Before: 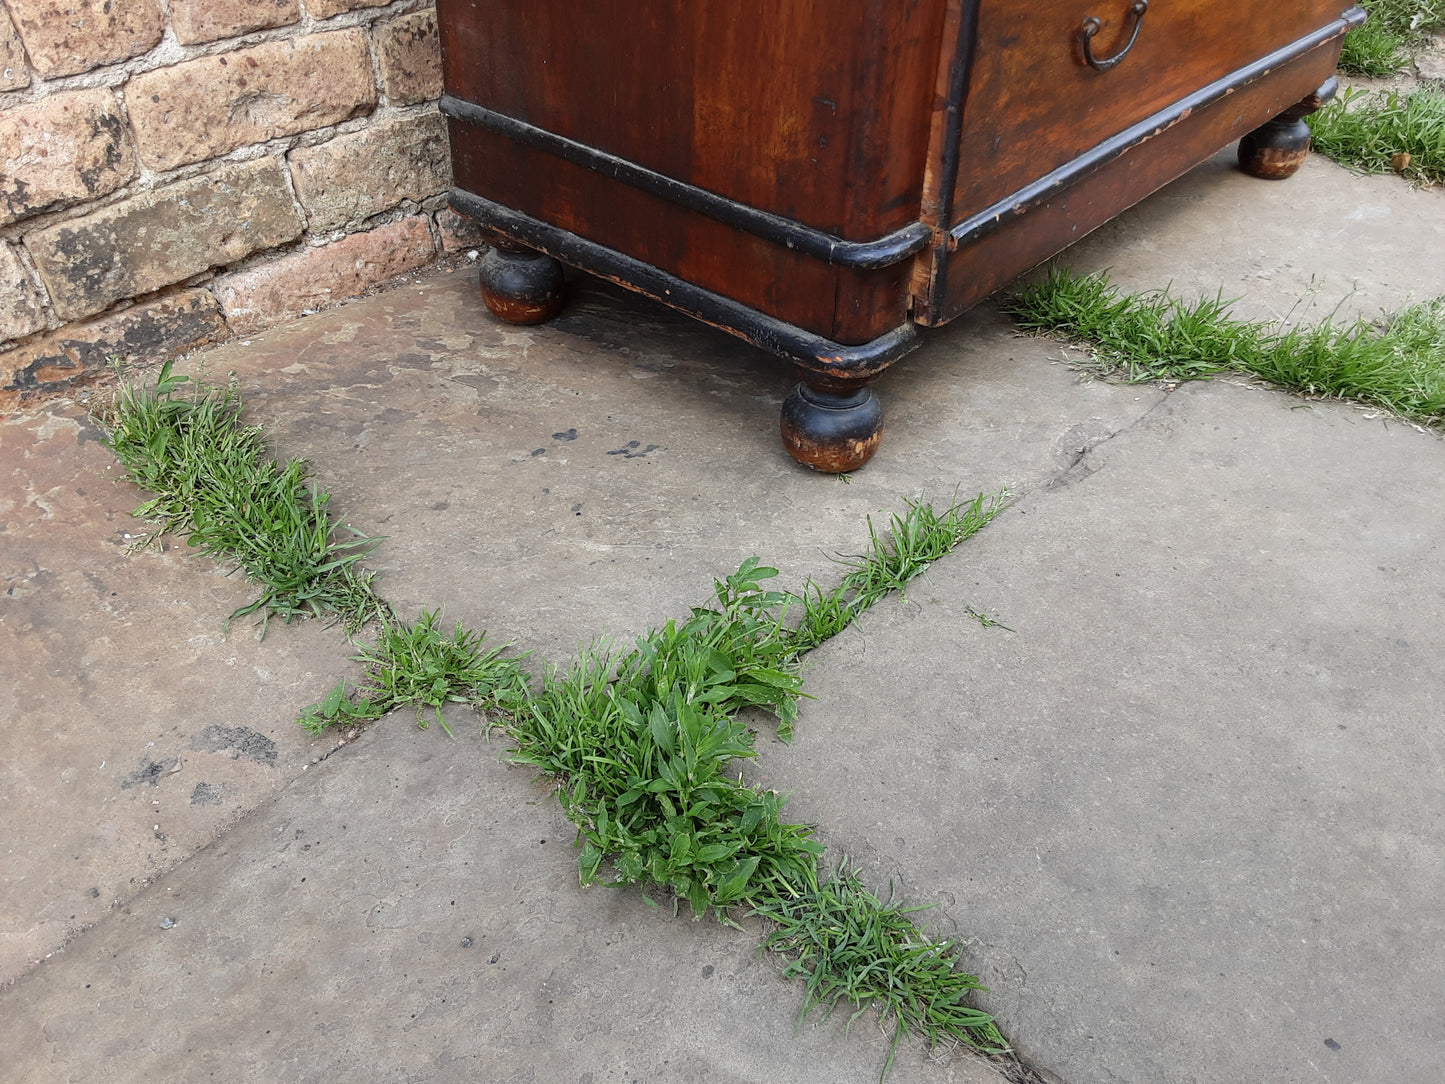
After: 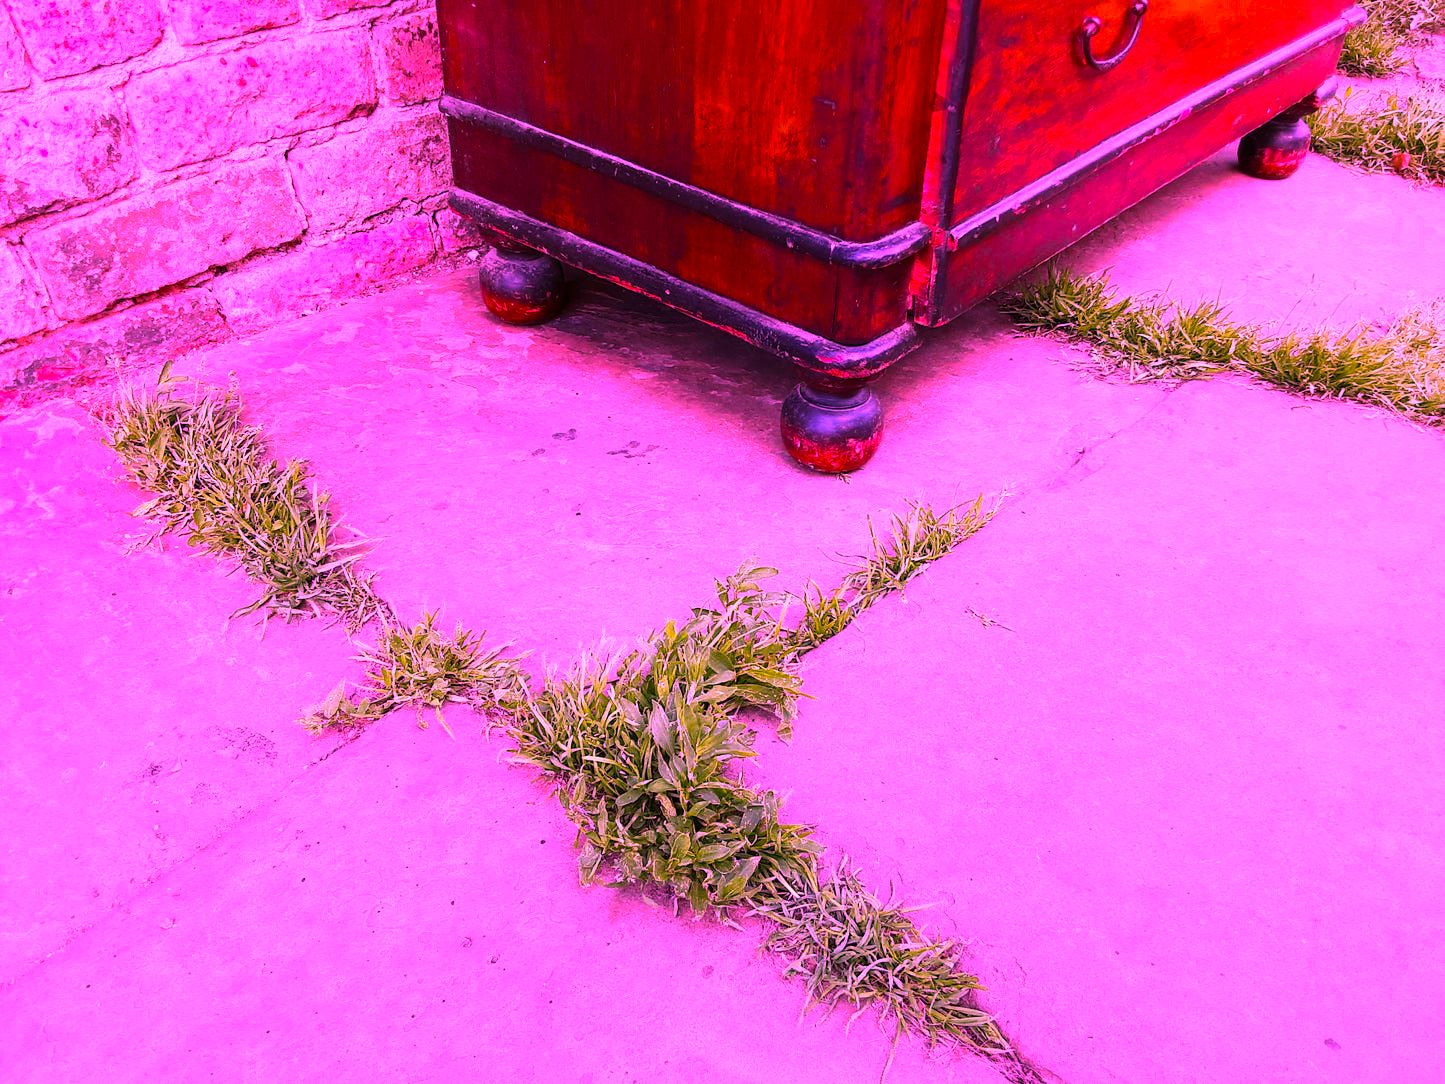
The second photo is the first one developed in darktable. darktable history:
white balance: red 1.91, blue 1.727
color balance rgb: linear chroma grading › global chroma 9%, perceptual saturation grading › global saturation 36%, perceptual brilliance grading › global brilliance 15%, perceptual brilliance grading › shadows -35%, global vibrance 15%
